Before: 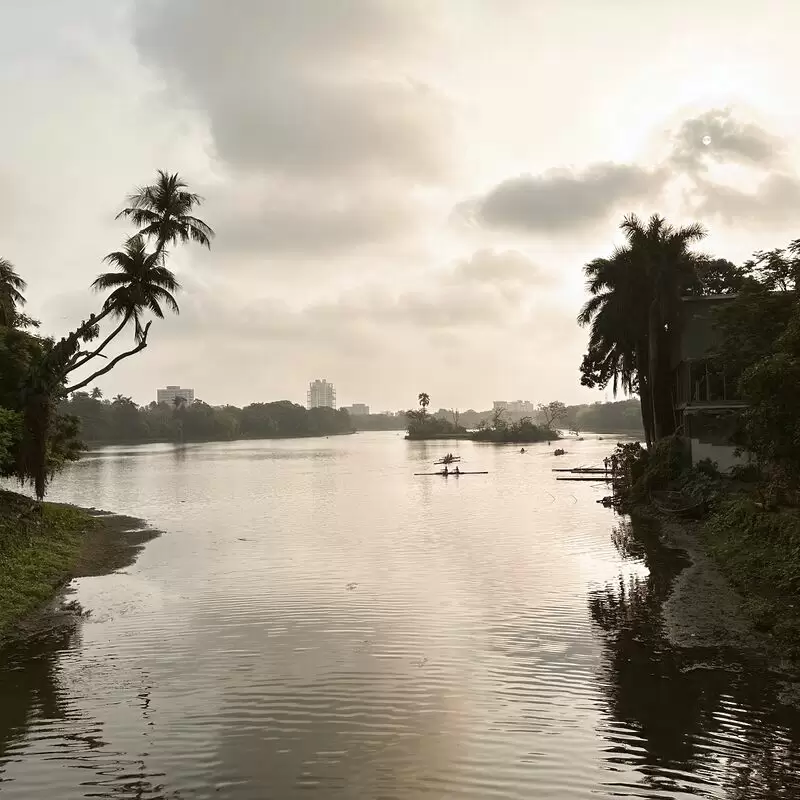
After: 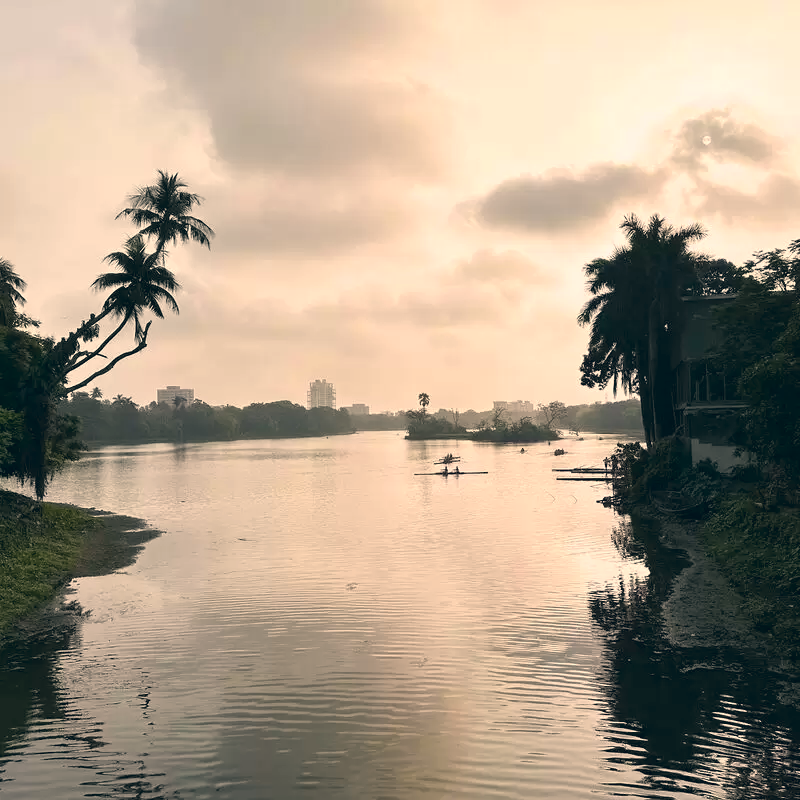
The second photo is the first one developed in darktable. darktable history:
color correction: highlights a* 10.28, highlights b* 14.22, shadows a* -10.11, shadows b* -14.82
